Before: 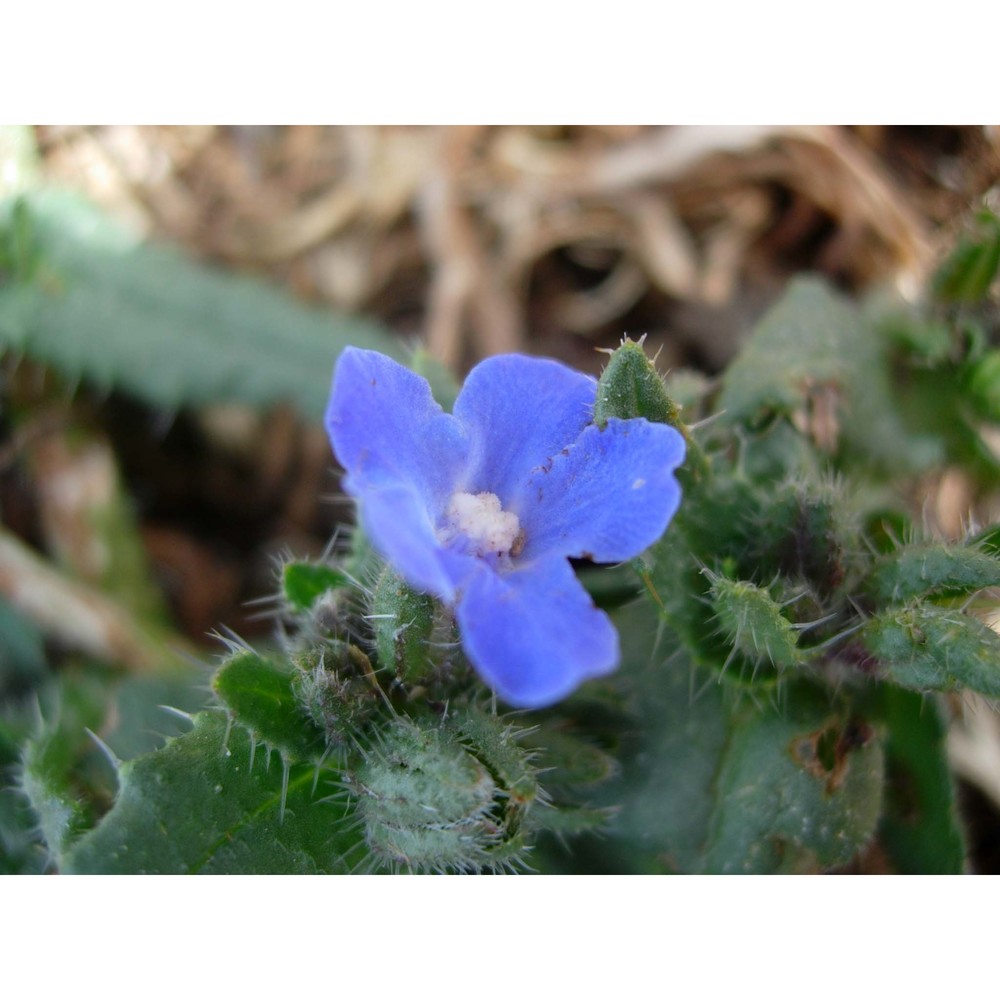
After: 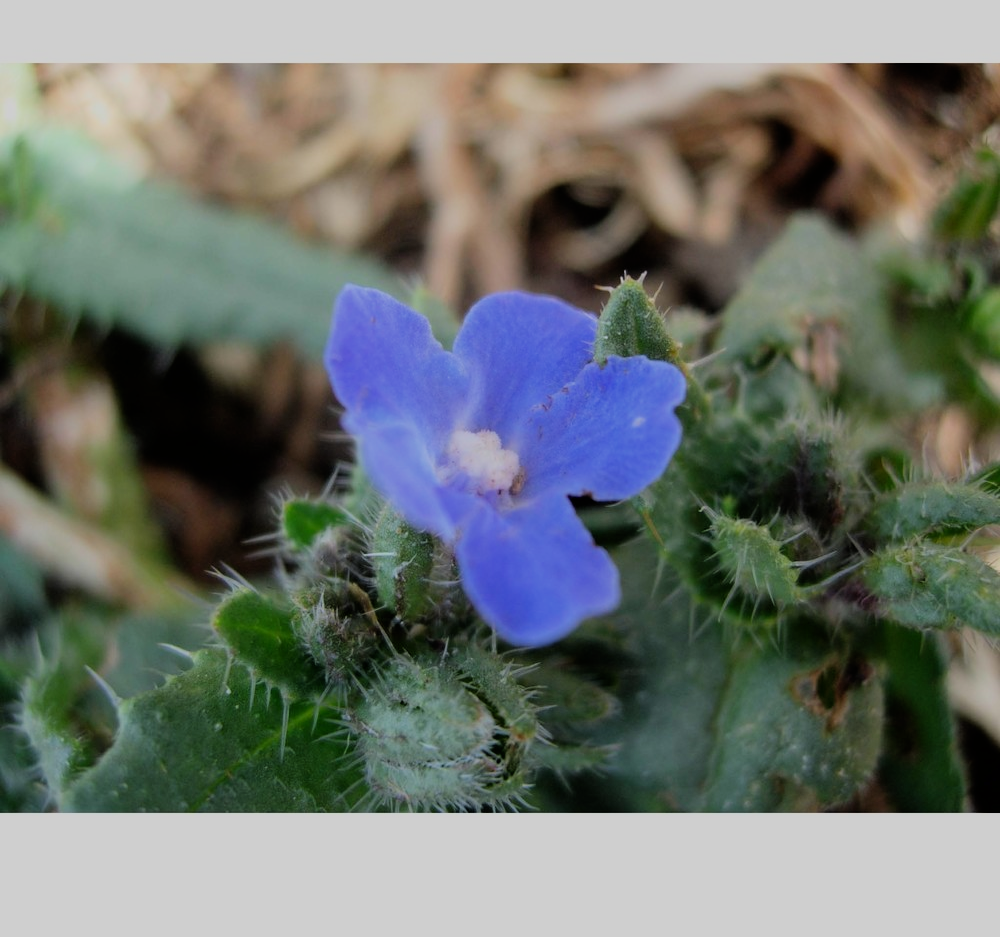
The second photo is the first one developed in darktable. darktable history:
crop and rotate: top 6.25%
filmic rgb: black relative exposure -7.15 EV, white relative exposure 5.36 EV, hardness 3.02, color science v6 (2022)
